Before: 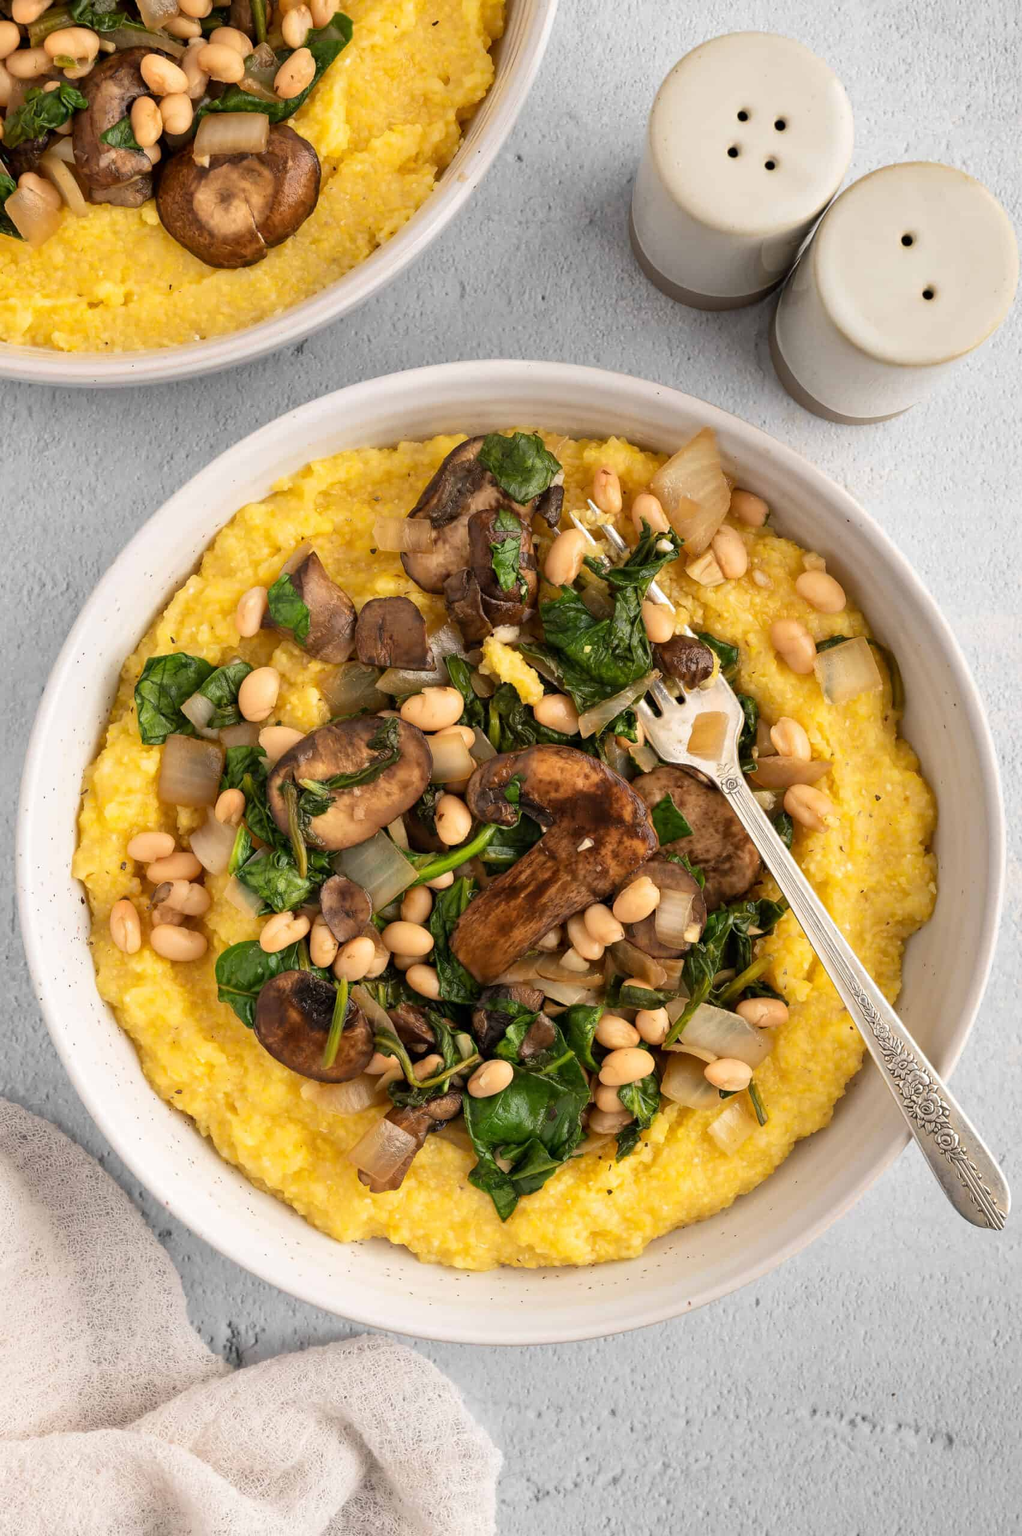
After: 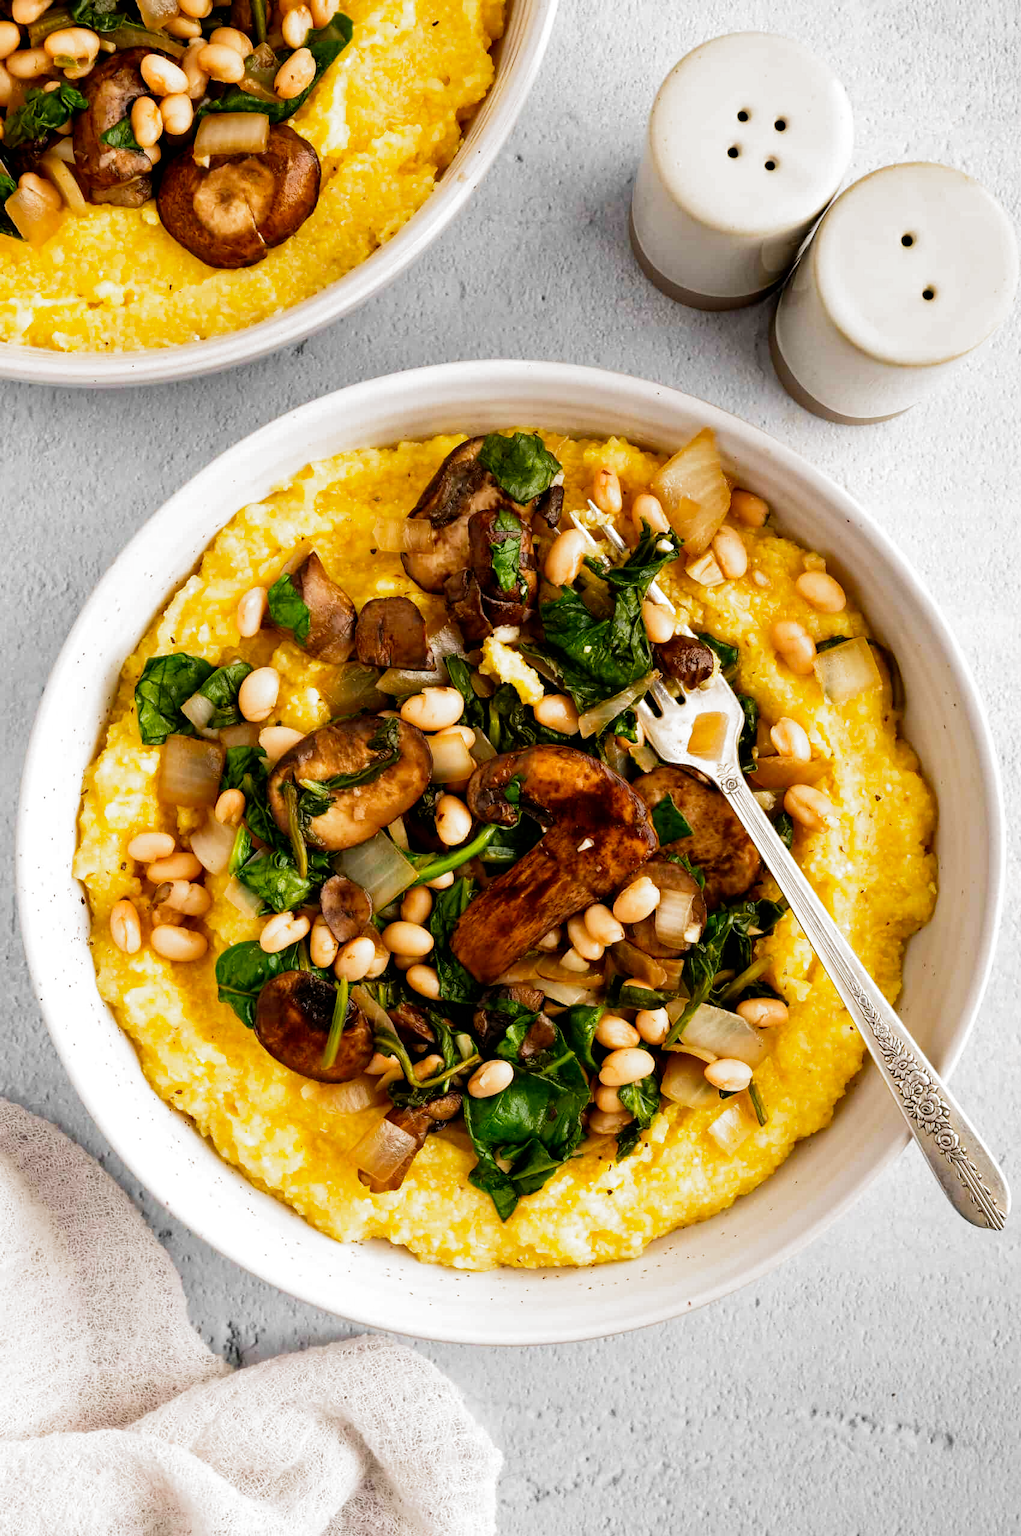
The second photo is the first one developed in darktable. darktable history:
filmic rgb: black relative exposure -8.2 EV, white relative exposure 2.2 EV, threshold 3 EV, hardness 7.11, latitude 75%, contrast 1.325, highlights saturation mix -2%, shadows ↔ highlights balance 30%, preserve chrominance no, color science v5 (2021), contrast in shadows safe, contrast in highlights safe, enable highlight reconstruction true
color balance rgb "[modern colors]": linear chroma grading › shadows -8%, linear chroma grading › global chroma 10%, perceptual saturation grading › global saturation 2%, perceptual saturation grading › highlights -2%, perceptual saturation grading › mid-tones 4%, perceptual saturation grading › shadows 8%, perceptual brilliance grading › global brilliance 2%, perceptual brilliance grading › highlights -4%, global vibrance 16%, saturation formula JzAzBz (2021)
